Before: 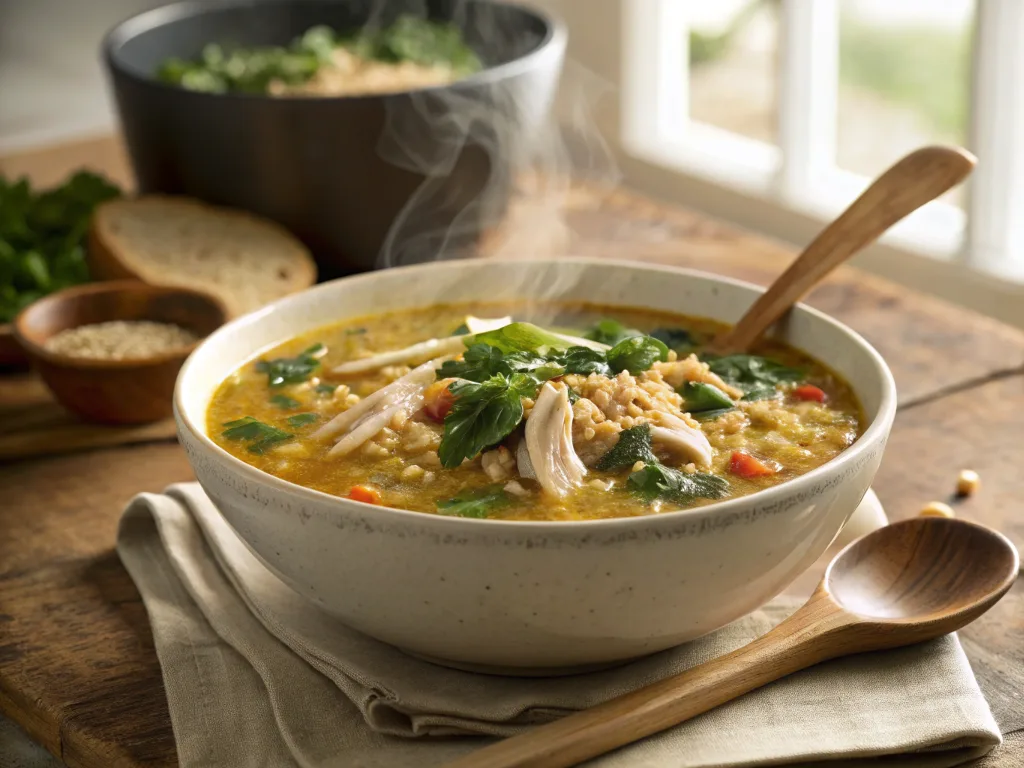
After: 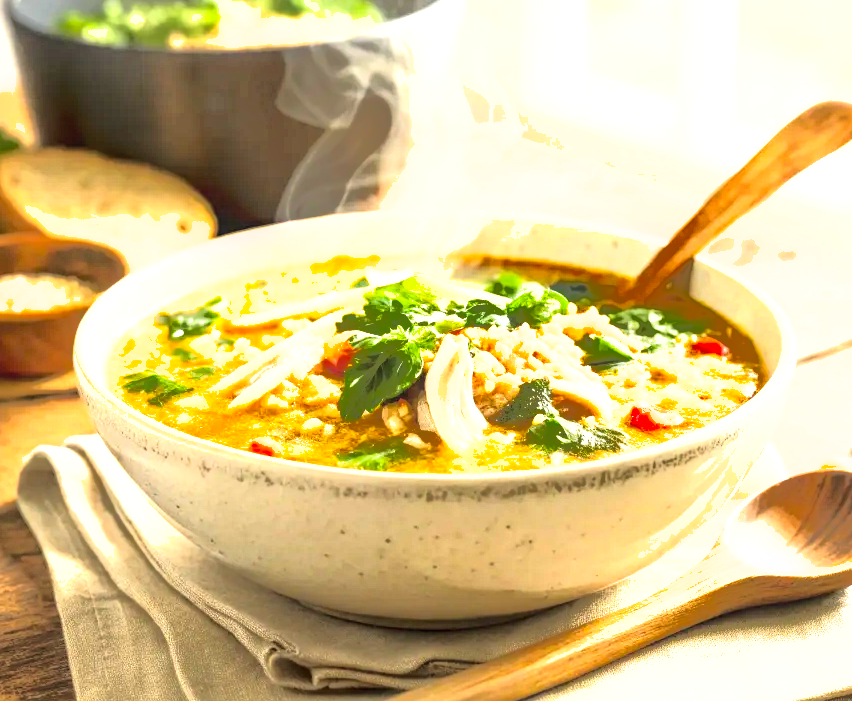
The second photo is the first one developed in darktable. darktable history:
base curve: curves: ch0 [(0, 0) (0.028, 0.03) (0.121, 0.232) (0.46, 0.748) (0.859, 0.968) (1, 1)]
crop: left 9.837%, top 6.226%, right 6.957%, bottom 2.4%
shadows and highlights: shadows 40.2, highlights -59.83
local contrast: on, module defaults
exposure: black level correction 0, exposure 1.874 EV, compensate exposure bias true, compensate highlight preservation false
